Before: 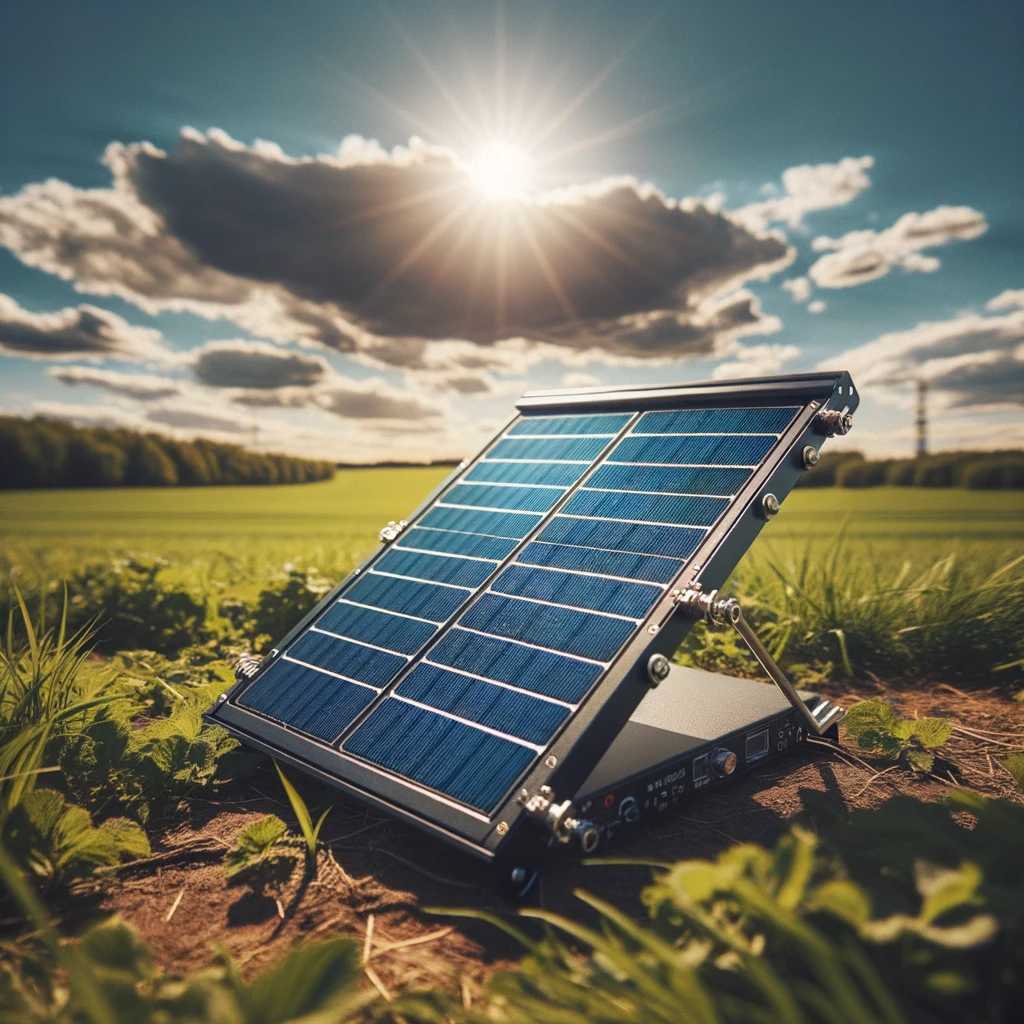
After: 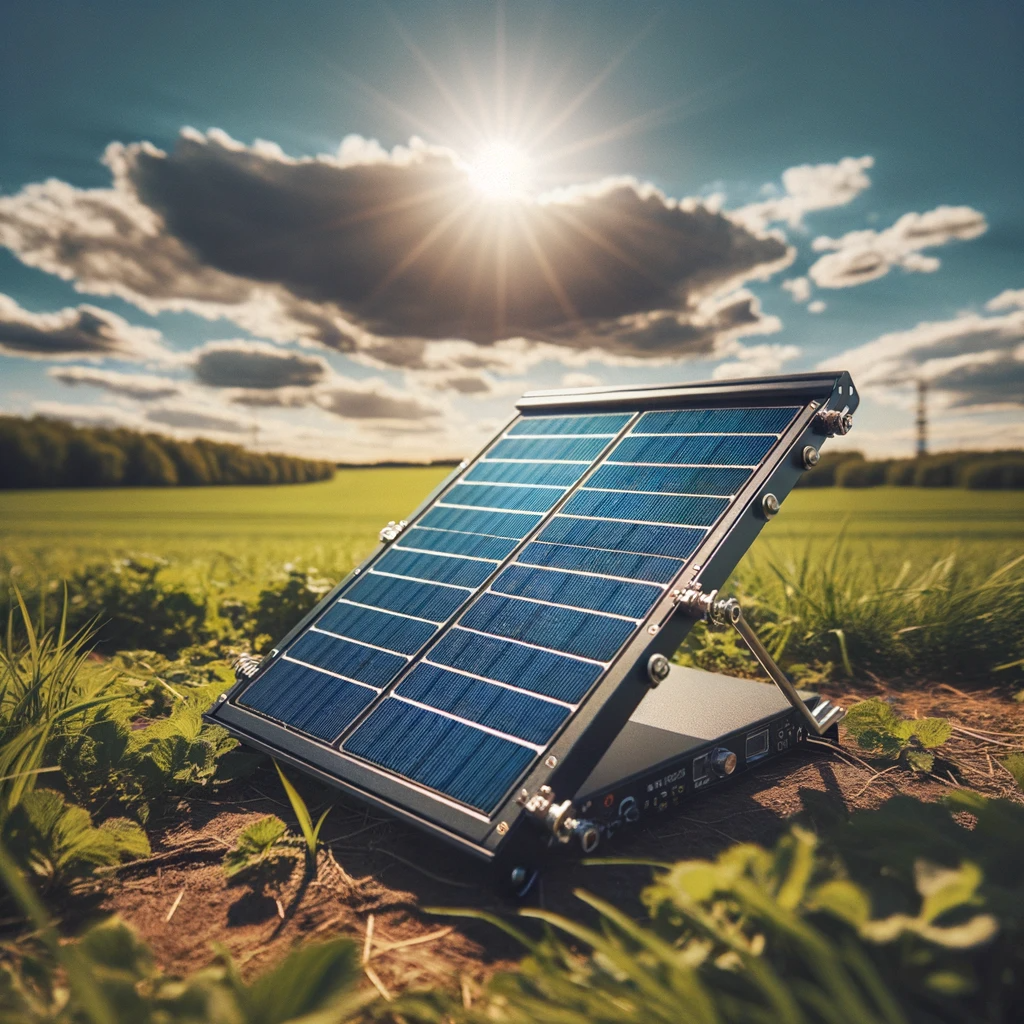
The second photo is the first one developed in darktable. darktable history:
shadows and highlights: shadows 37.28, highlights -27.75, soften with gaussian
